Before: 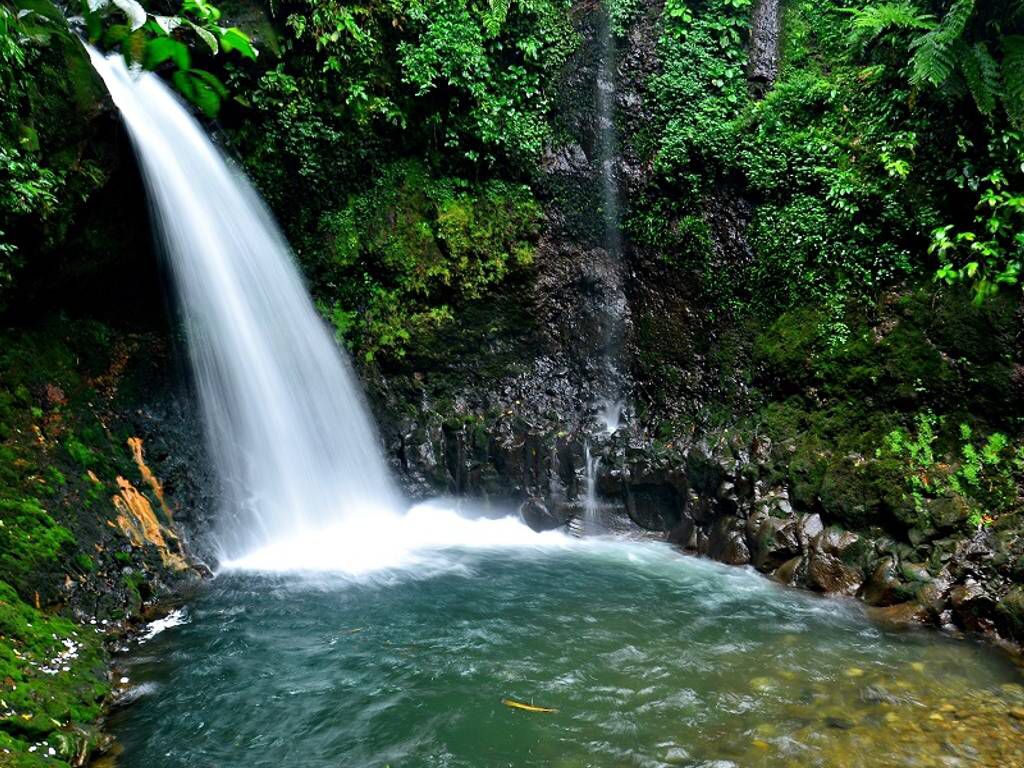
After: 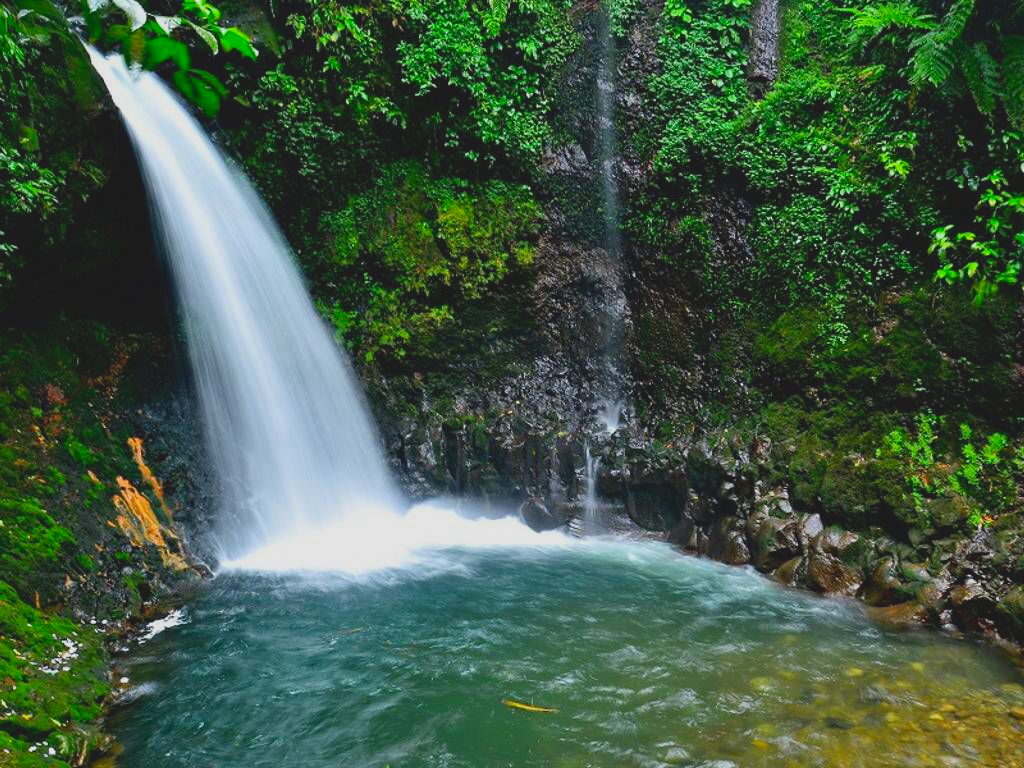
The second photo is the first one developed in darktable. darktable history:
contrast brightness saturation: contrast -0.19, saturation 0.189
